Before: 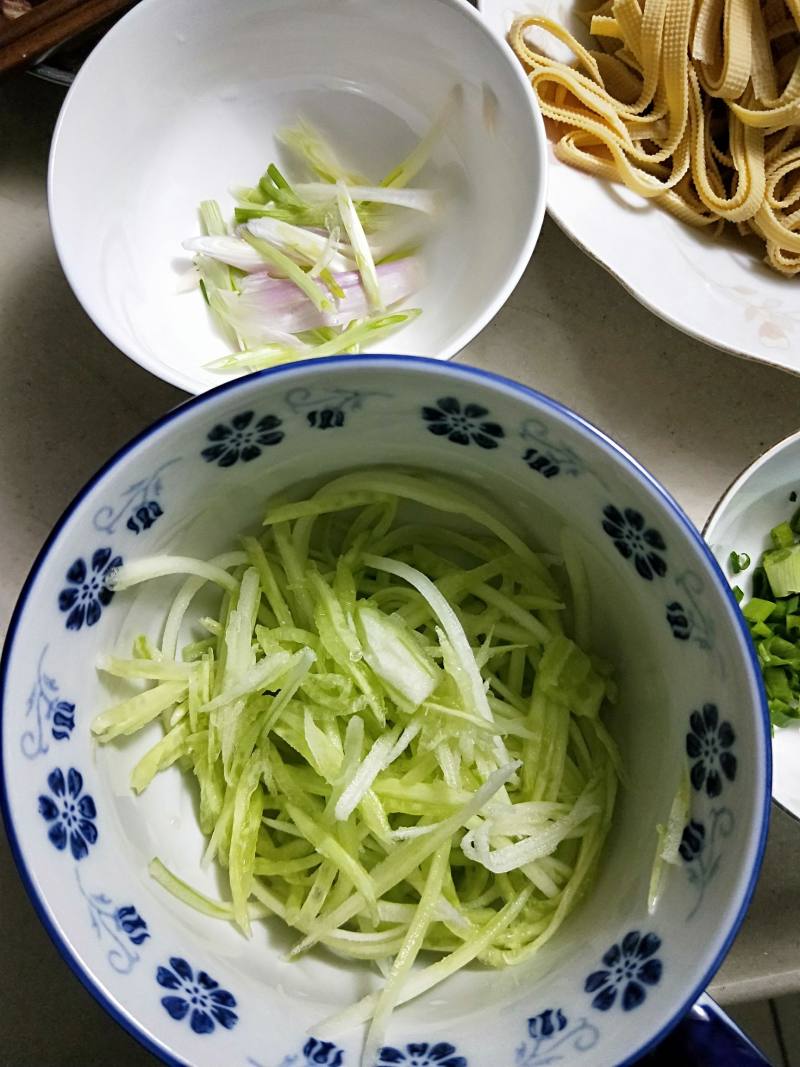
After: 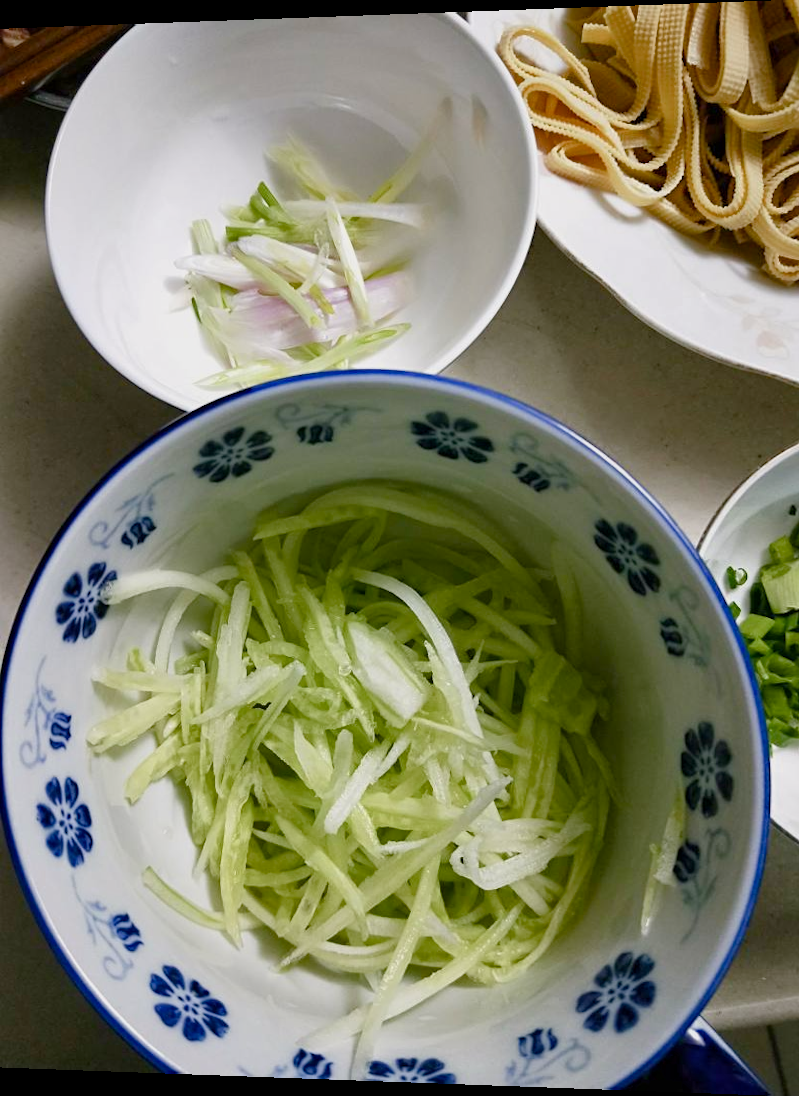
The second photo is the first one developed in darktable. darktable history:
rotate and perspective: lens shift (horizontal) -0.055, automatic cropping off
tone equalizer: on, module defaults
color balance rgb: shadows lift › chroma 1%, shadows lift › hue 113°, highlights gain › chroma 0.2%, highlights gain › hue 333°, perceptual saturation grading › global saturation 20%, perceptual saturation grading › highlights -50%, perceptual saturation grading › shadows 25%, contrast -10%
